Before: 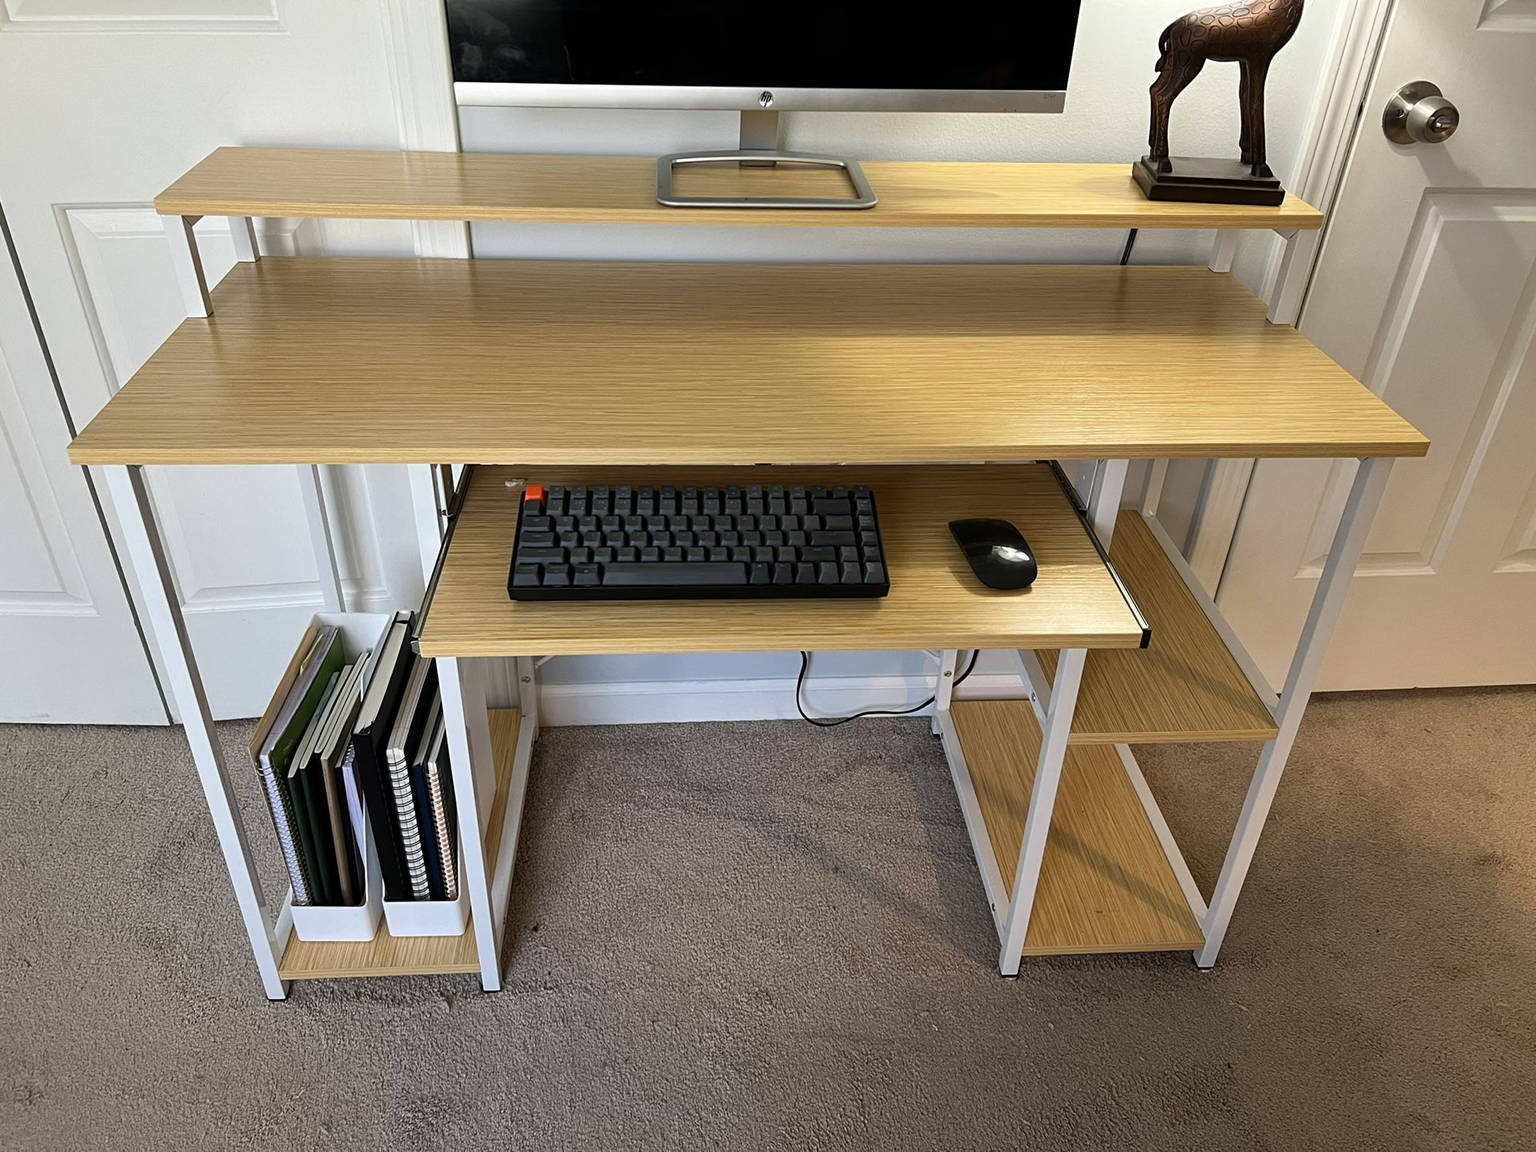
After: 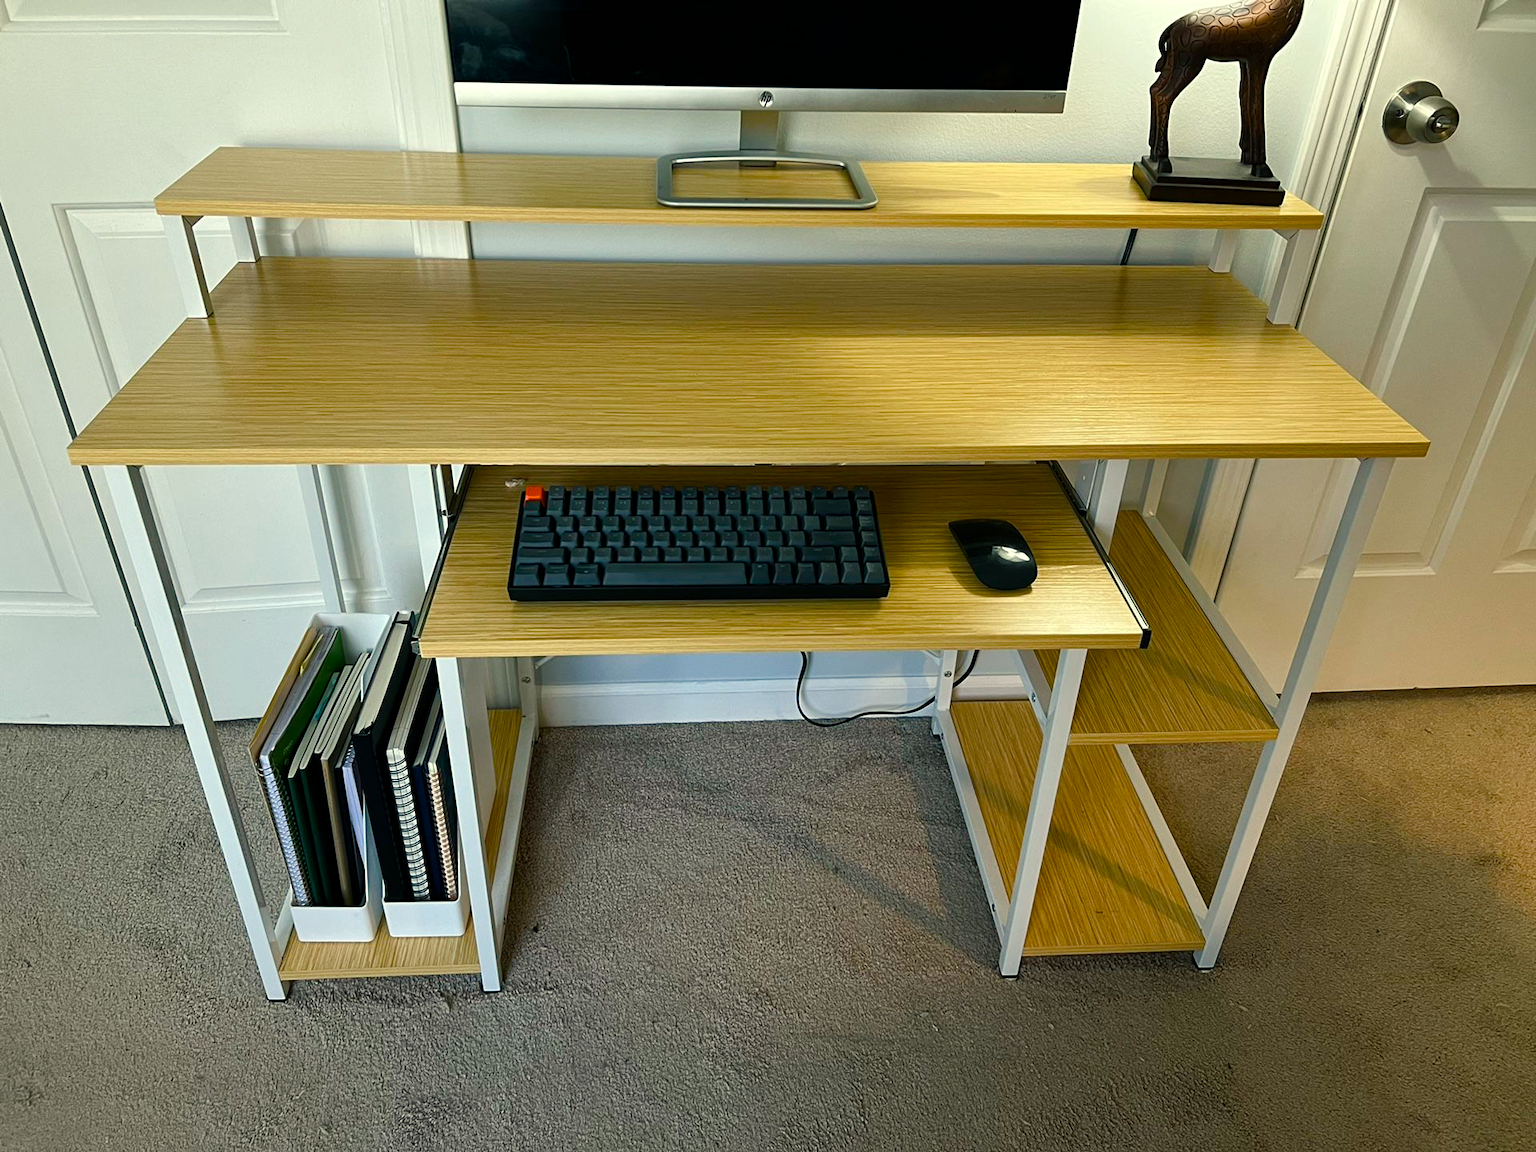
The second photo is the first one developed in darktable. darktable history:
color correction: highlights a* -5.64, highlights b* 10.73
color balance rgb: shadows lift › chroma 1.028%, shadows lift › hue 215.79°, power › luminance -7.934%, power › chroma 1.1%, power › hue 218.28°, highlights gain › chroma 0.264%, highlights gain › hue 330.62°, linear chroma grading › global chroma 0.931%, perceptual saturation grading › global saturation 0.255%, perceptual saturation grading › highlights -16.699%, perceptual saturation grading › mid-tones 32.939%, perceptual saturation grading › shadows 50.385%, perceptual brilliance grading › highlights 2.752%, global vibrance 20%
